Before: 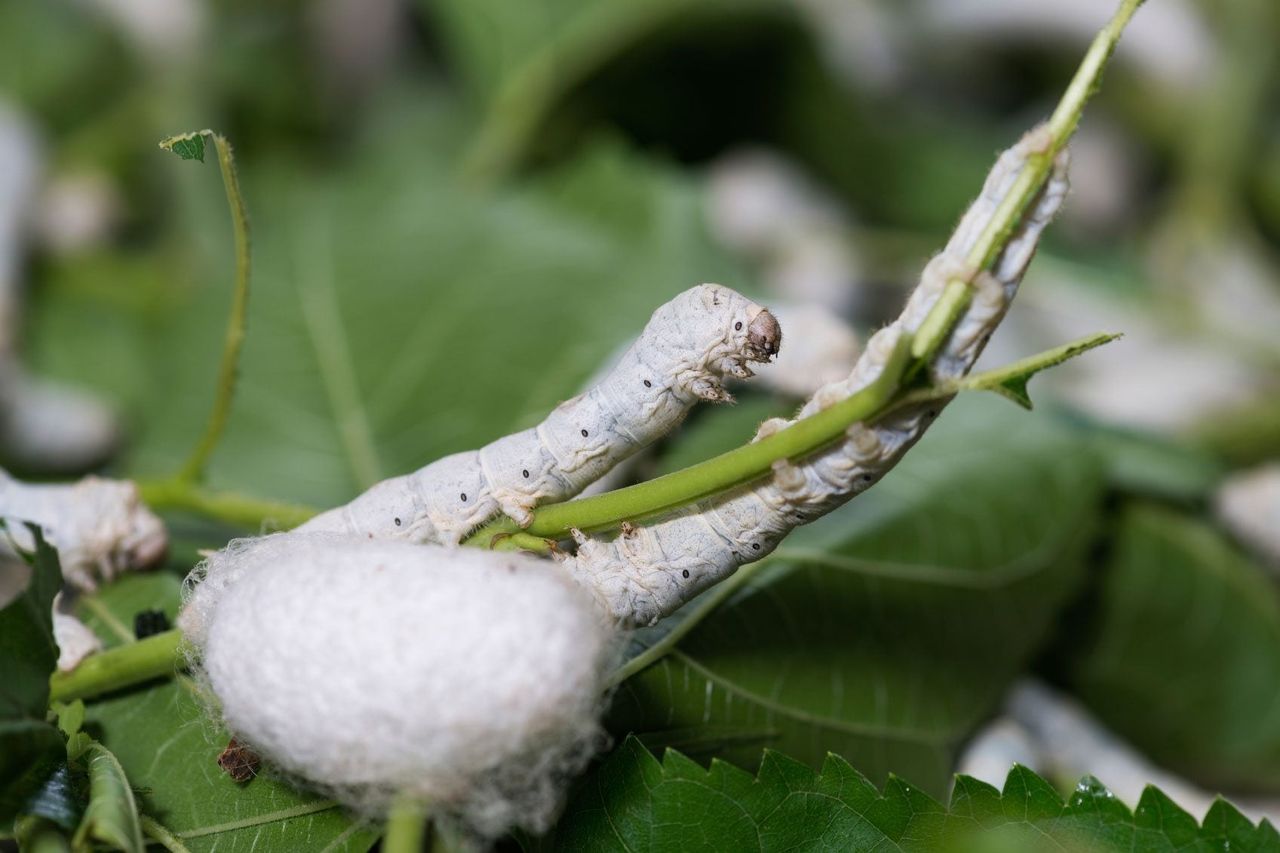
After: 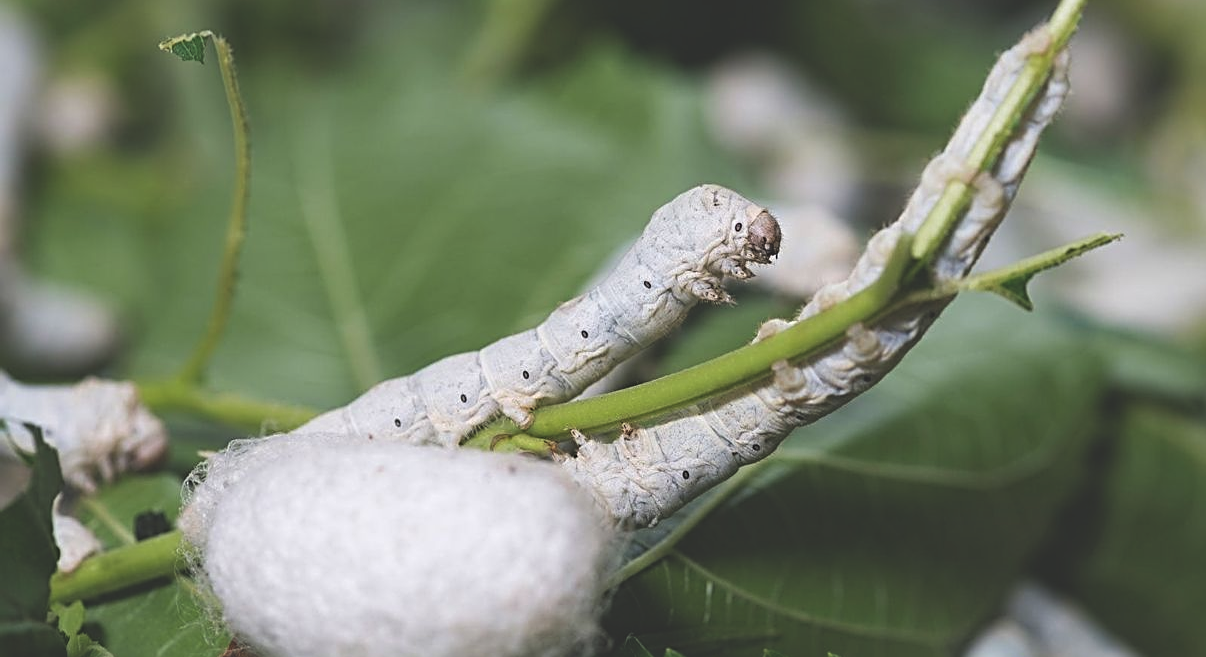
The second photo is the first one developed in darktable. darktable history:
white balance: emerald 1
sharpen: radius 2.531, amount 0.628
local contrast: mode bilateral grid, contrast 10, coarseness 25, detail 110%, midtone range 0.2
crop and rotate: angle 0.03°, top 11.643%, right 5.651%, bottom 11.189%
exposure: black level correction -0.028, compensate highlight preservation false
